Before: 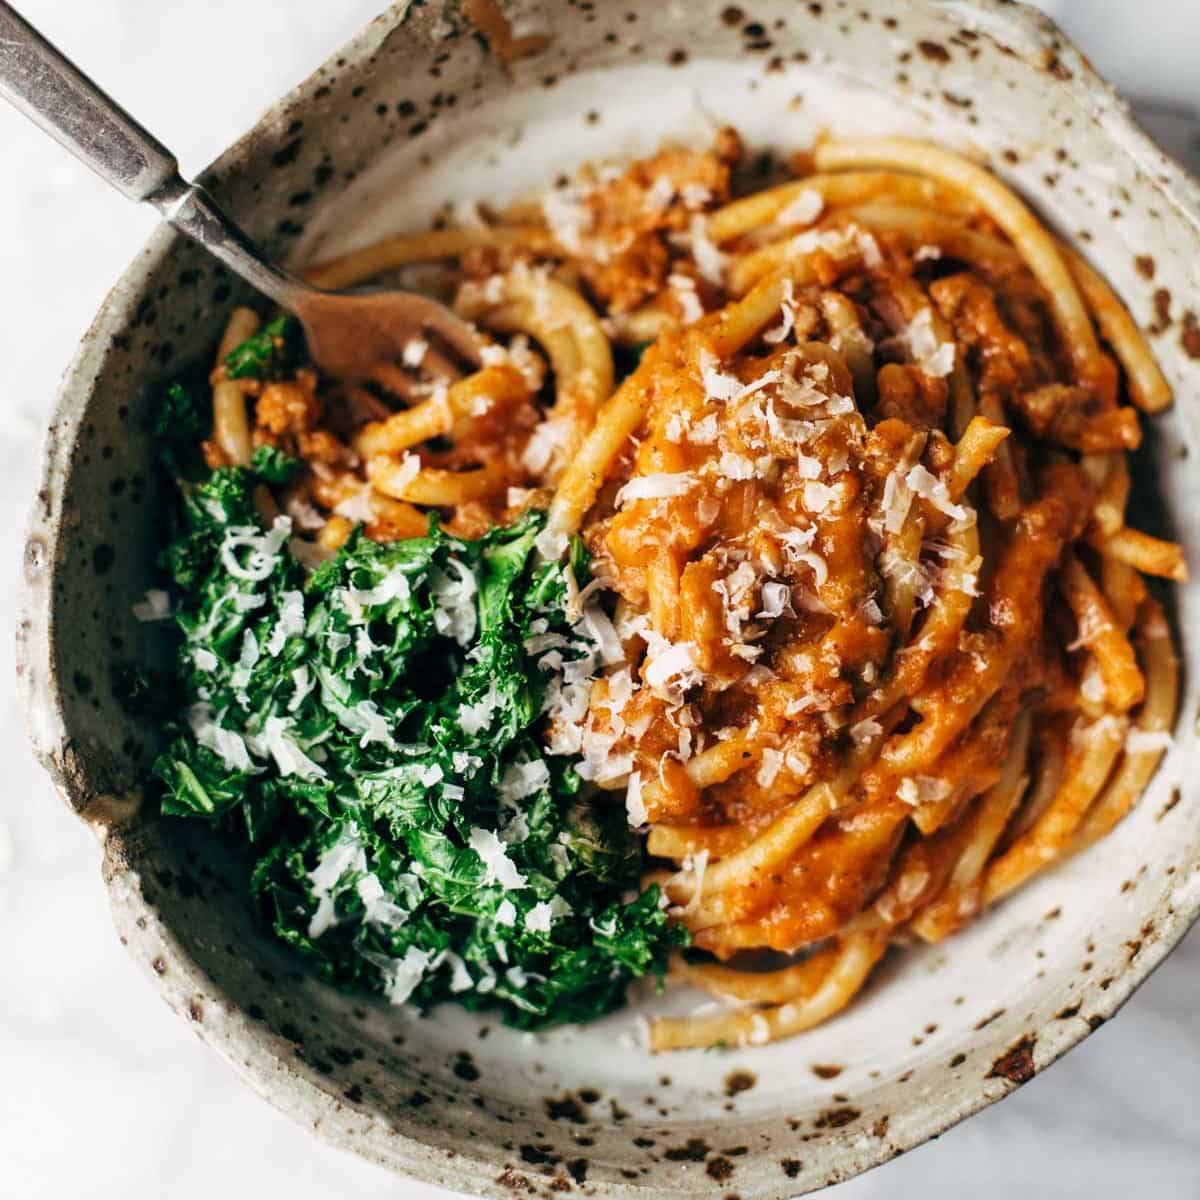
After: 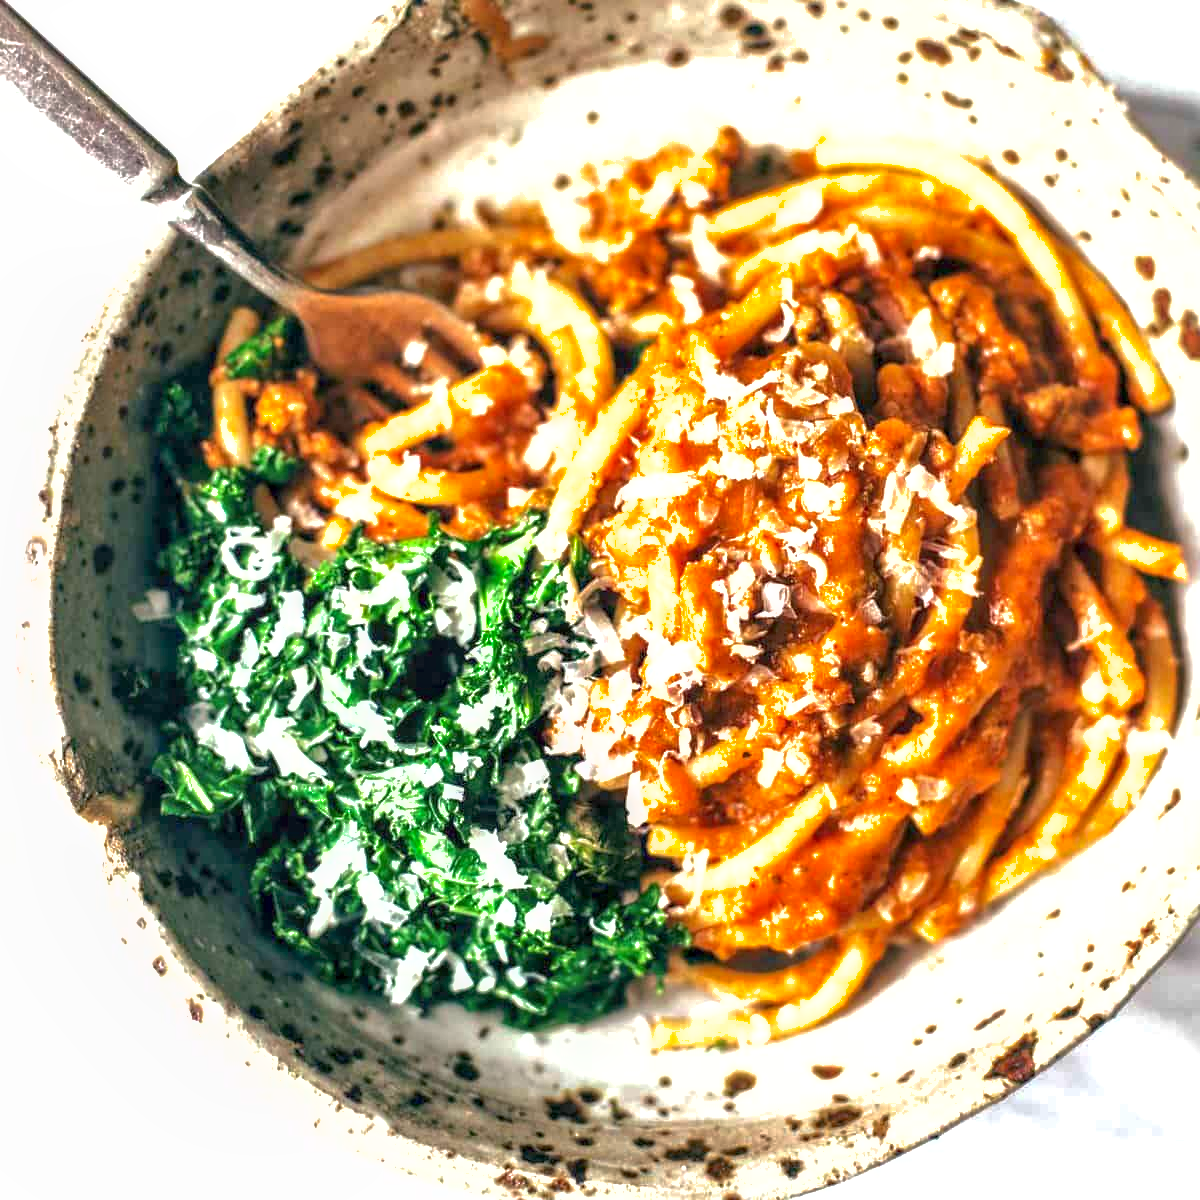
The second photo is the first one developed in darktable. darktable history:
local contrast: detail 130%
exposure: exposure 1.218 EV, compensate exposure bias true, compensate highlight preservation false
shadows and highlights: on, module defaults
